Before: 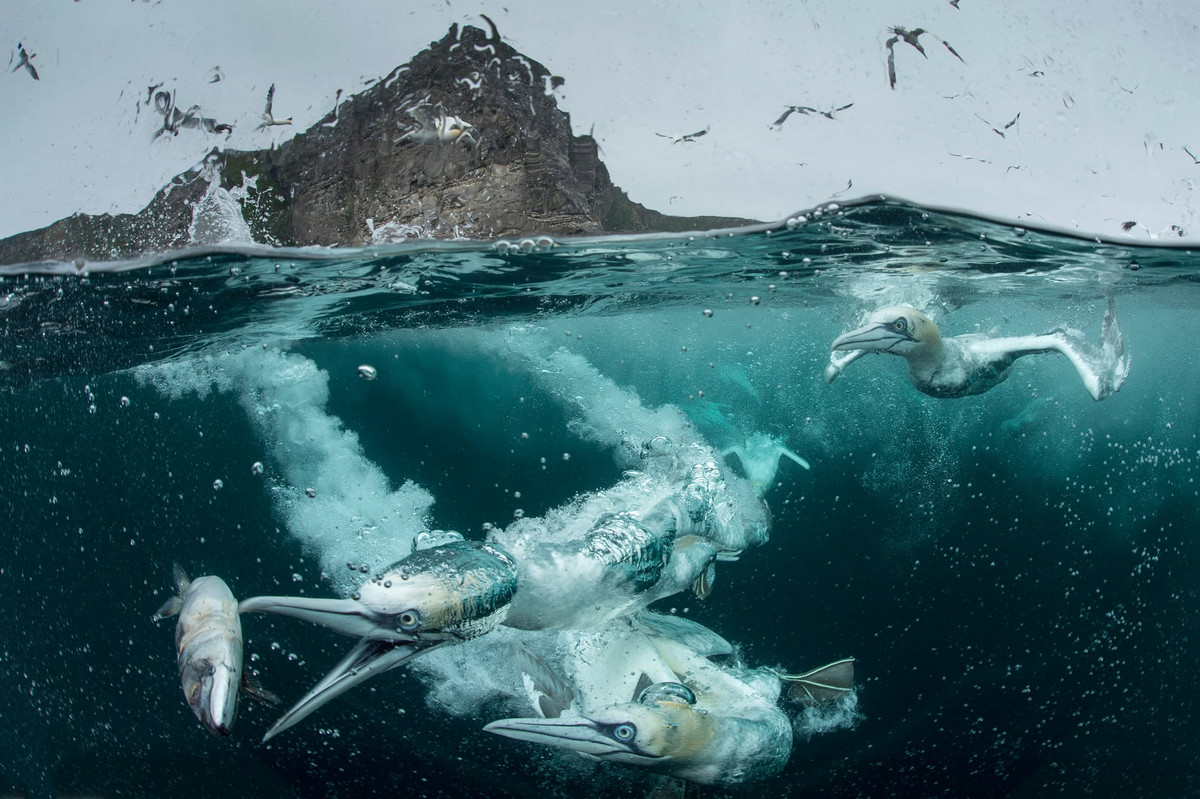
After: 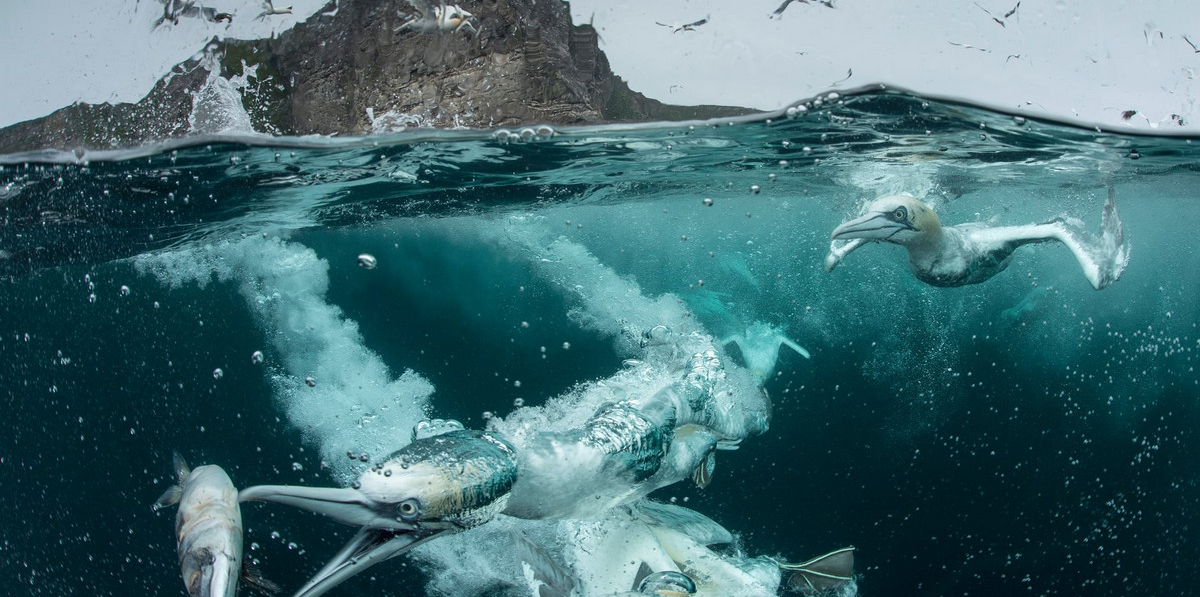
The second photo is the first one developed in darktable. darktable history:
crop: top 13.894%, bottom 11.377%
